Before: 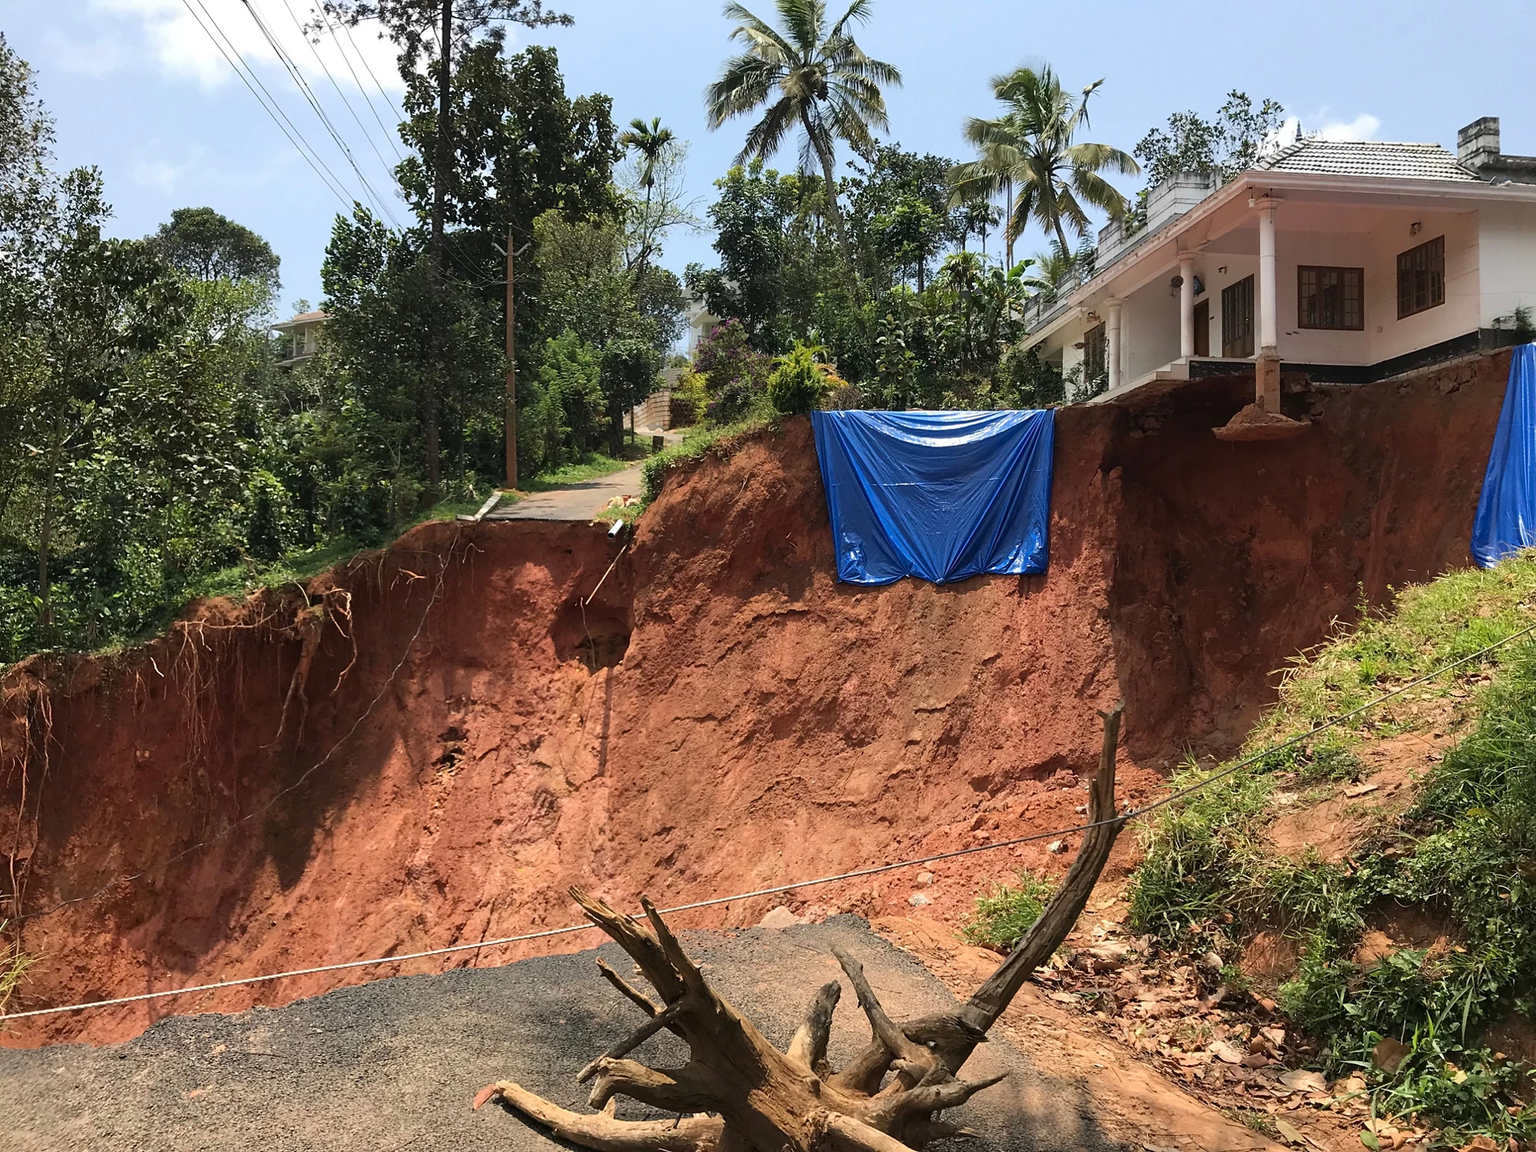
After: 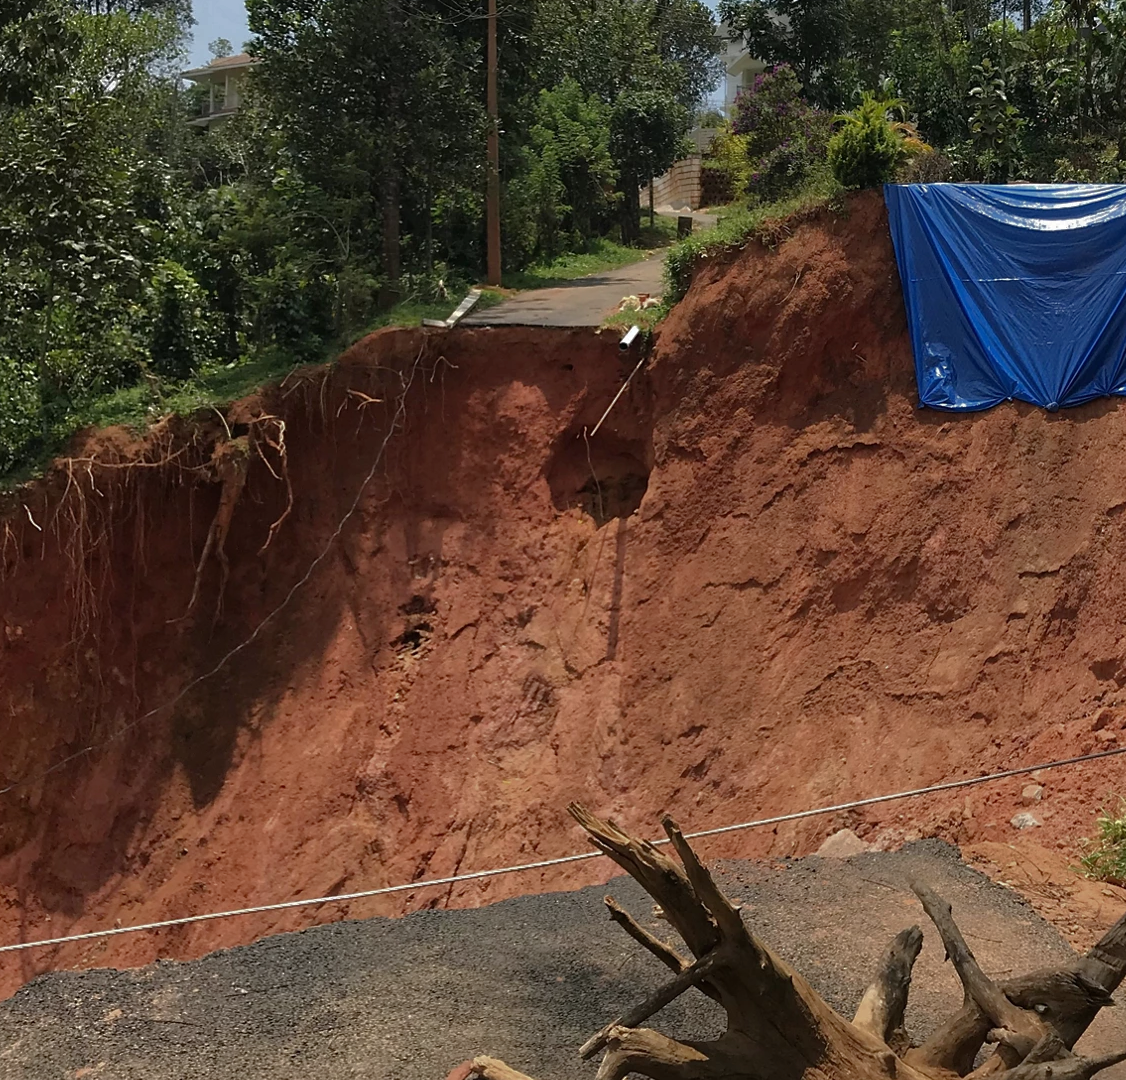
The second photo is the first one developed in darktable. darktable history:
base curve: curves: ch0 [(0, 0) (0.841, 0.609) (1, 1)]
crop: left 8.638%, top 23.422%, right 35.017%, bottom 4.575%
